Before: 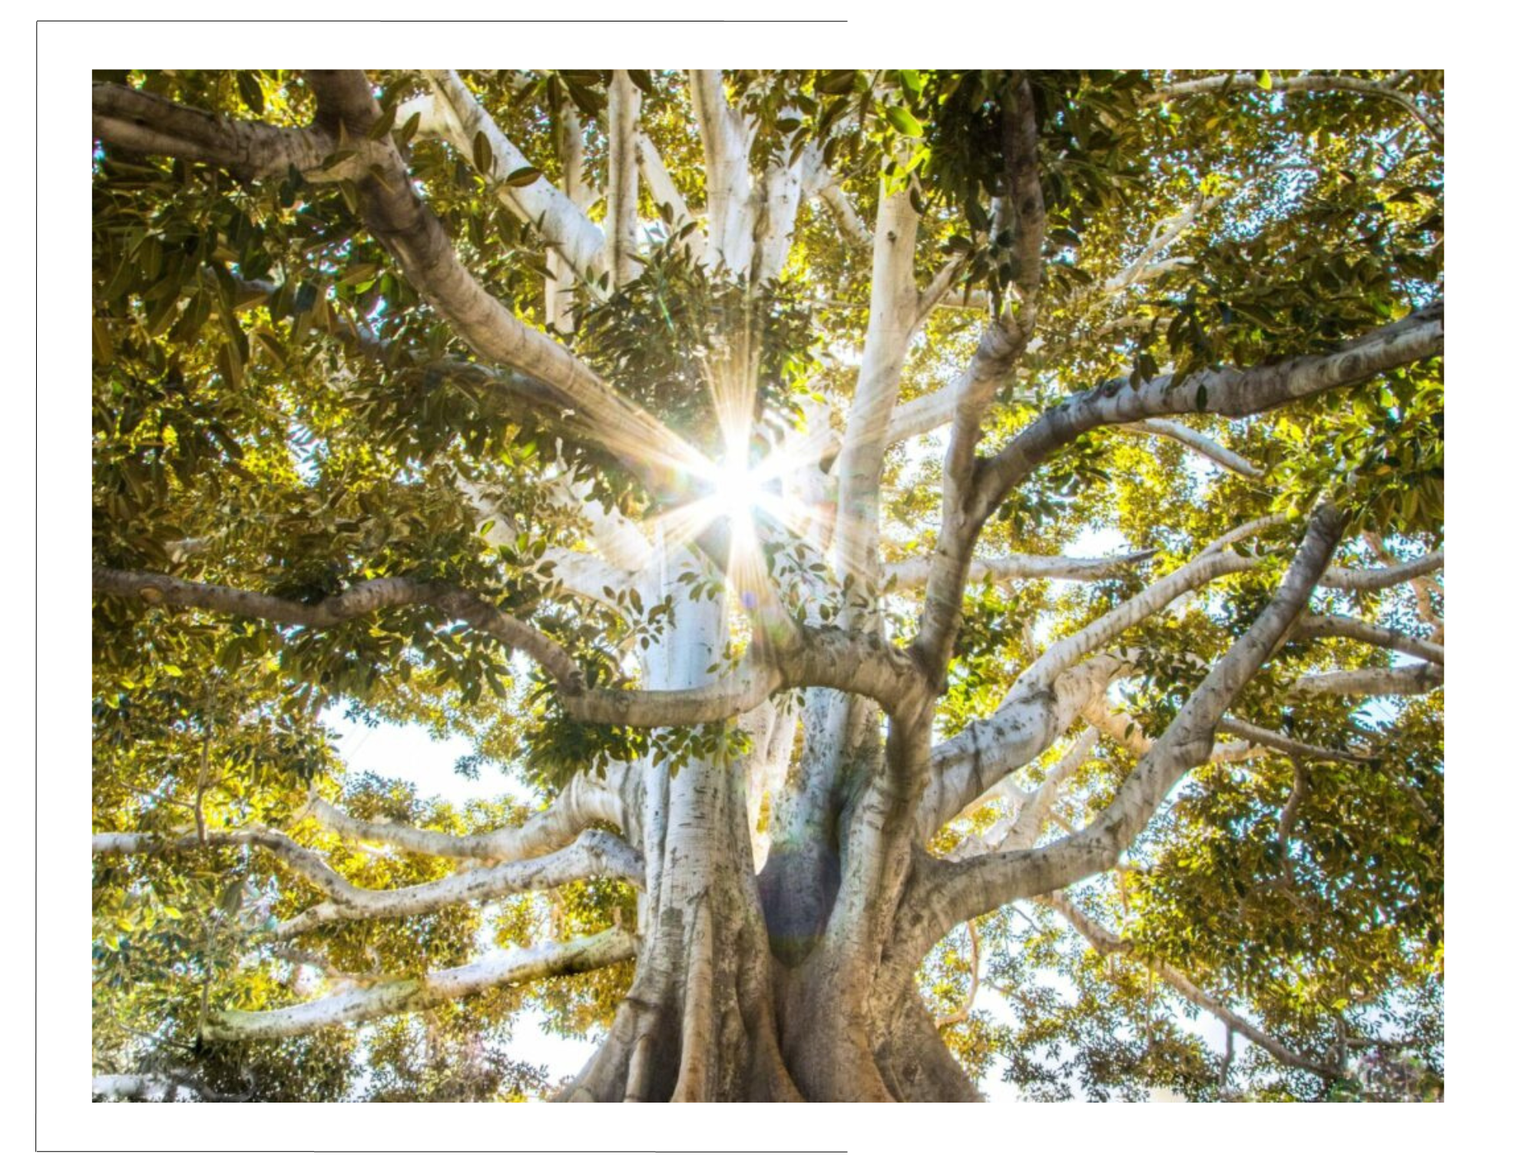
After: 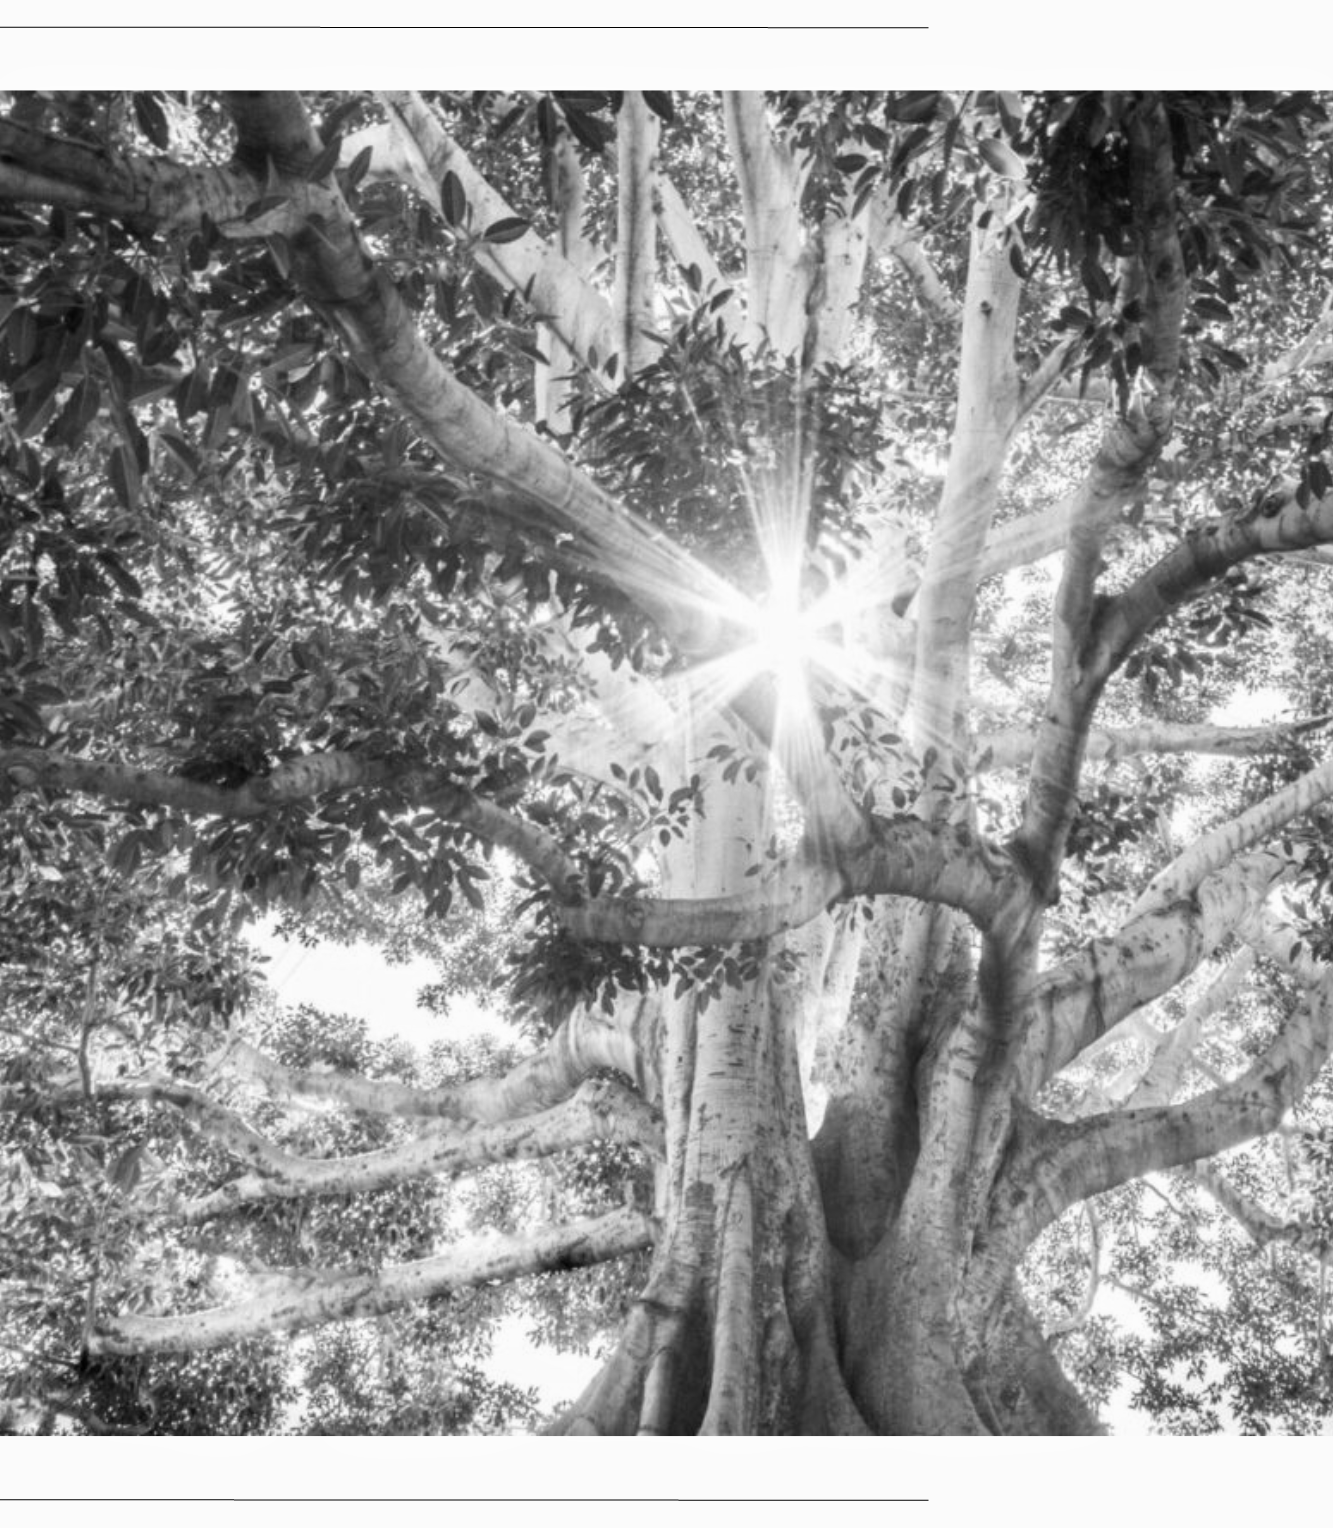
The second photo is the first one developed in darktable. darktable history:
crop and rotate: left 8.786%, right 24.548%
monochrome: a -6.99, b 35.61, size 1.4
